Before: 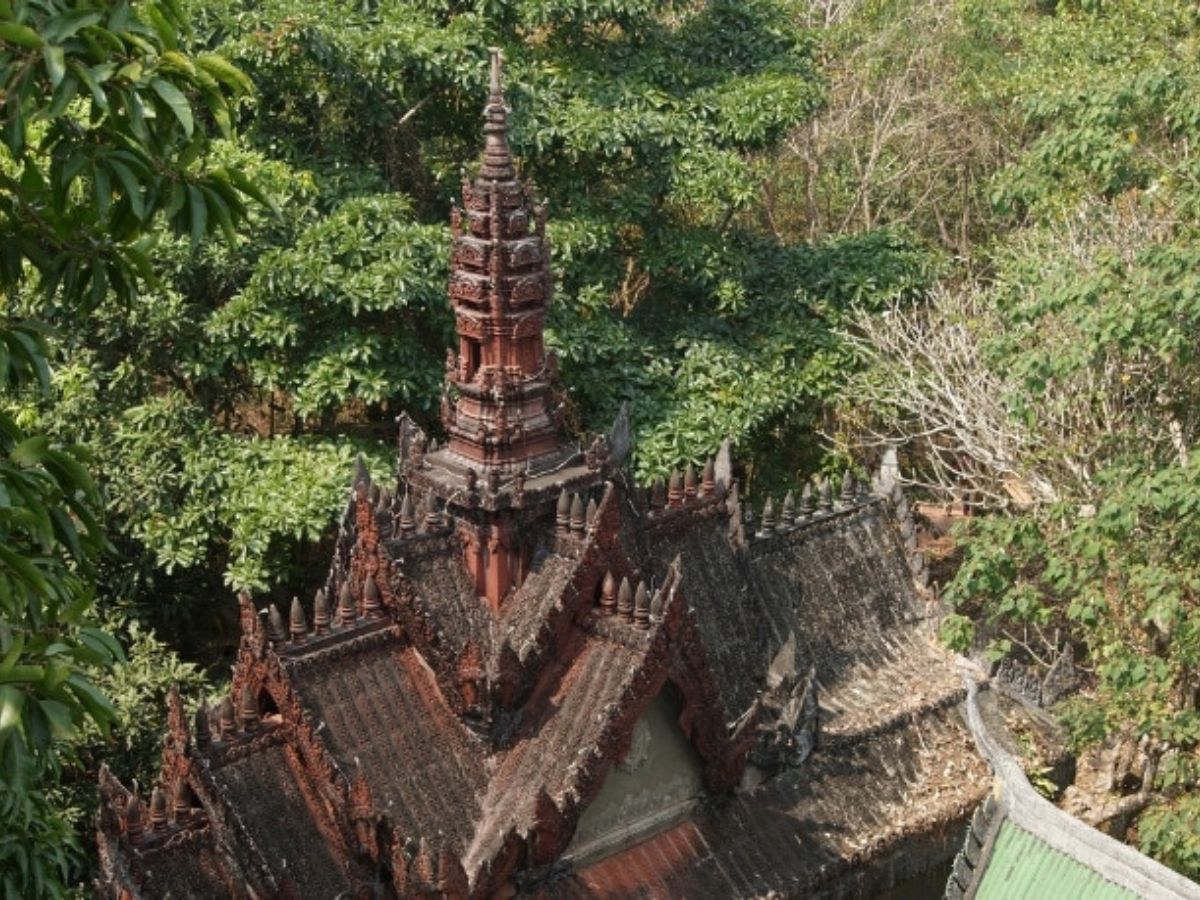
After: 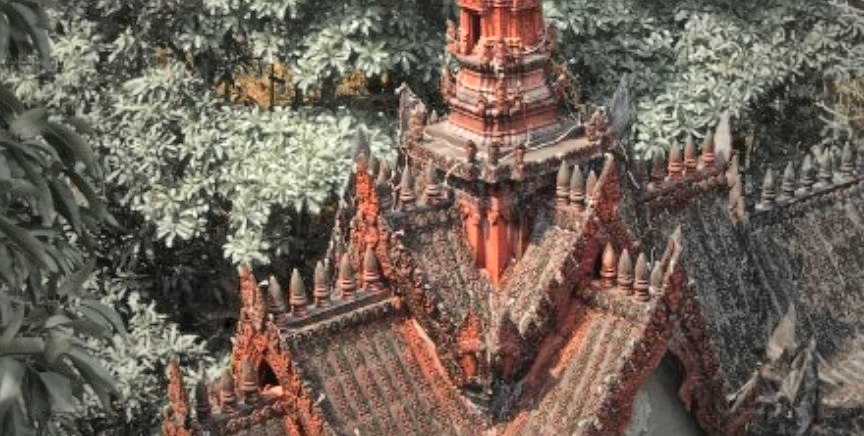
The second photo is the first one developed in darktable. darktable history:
color zones: curves: ch1 [(0, 0.638) (0.193, 0.442) (0.286, 0.15) (0.429, 0.14) (0.571, 0.142) (0.714, 0.154) (0.857, 0.175) (1, 0.638)]
tone equalizer: on, module defaults
global tonemap: drago (1, 100), detail 1
exposure: black level correction 0, exposure 1.675 EV, compensate exposure bias true, compensate highlight preservation false
local contrast: mode bilateral grid, contrast 30, coarseness 25, midtone range 0.2
crop: top 36.498%, right 27.964%, bottom 14.995%
vignetting: fall-off start 72.14%, fall-off radius 108.07%, brightness -0.713, saturation -0.488, center (-0.054, -0.359), width/height ratio 0.729
shadows and highlights: shadows 35, highlights -35, soften with gaussian
